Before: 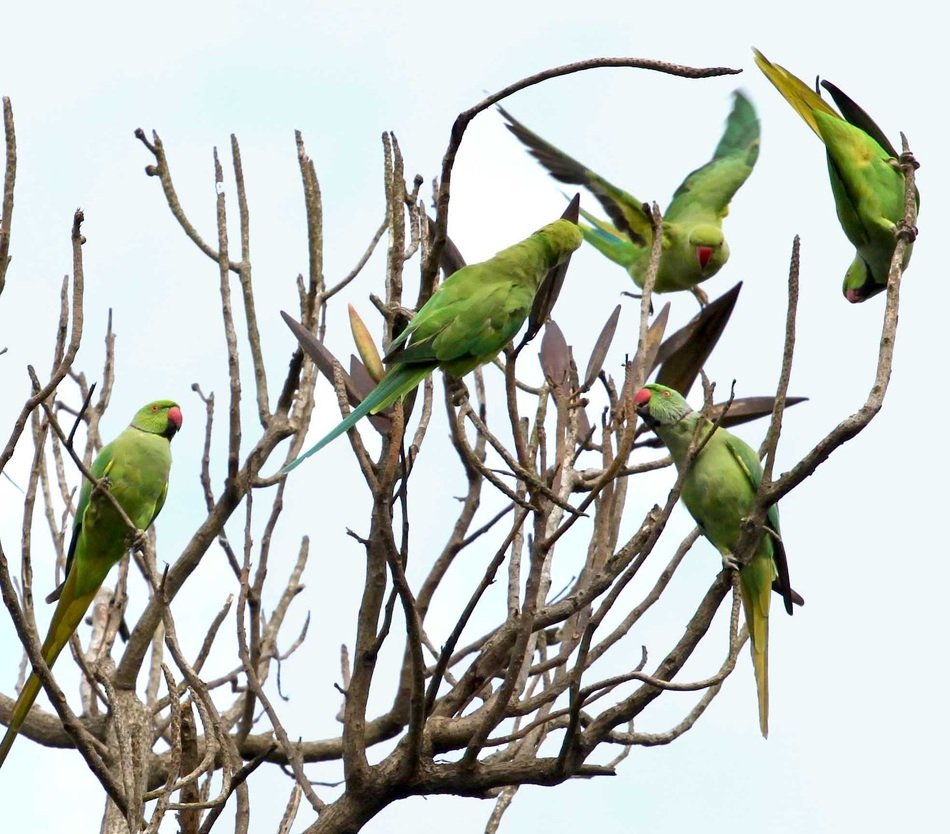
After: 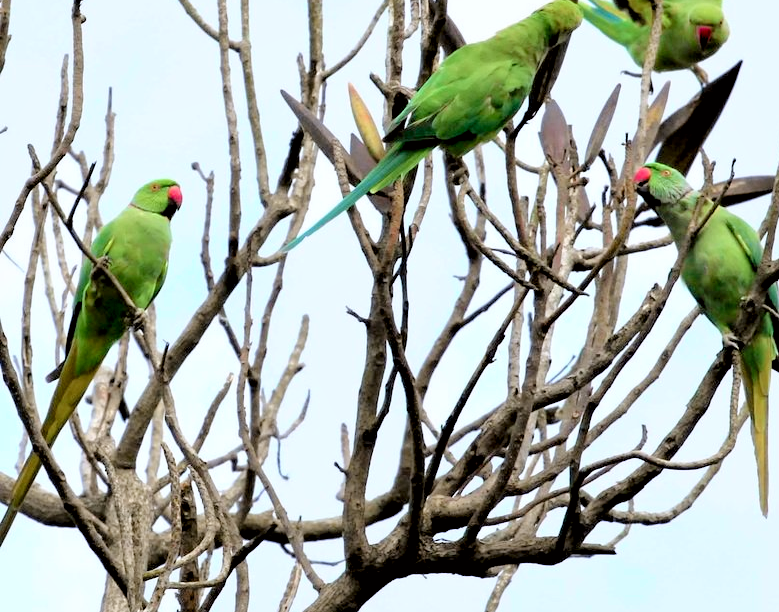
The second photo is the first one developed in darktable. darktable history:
rgb levels: levels [[0.013, 0.434, 0.89], [0, 0.5, 1], [0, 0.5, 1]]
crop: top 26.531%, right 17.959%
local contrast: mode bilateral grid, contrast 20, coarseness 50, detail 120%, midtone range 0.2
tone curve: curves: ch0 [(0, 0) (0.068, 0.031) (0.175, 0.139) (0.32, 0.345) (0.495, 0.544) (0.748, 0.762) (0.993, 0.954)]; ch1 [(0, 0) (0.294, 0.184) (0.34, 0.303) (0.371, 0.344) (0.441, 0.408) (0.477, 0.474) (0.499, 0.5) (0.529, 0.523) (0.677, 0.762) (1, 1)]; ch2 [(0, 0) (0.431, 0.419) (0.495, 0.502) (0.524, 0.534) (0.557, 0.56) (0.634, 0.654) (0.728, 0.722) (1, 1)], color space Lab, independent channels, preserve colors none
white balance: red 0.974, blue 1.044
